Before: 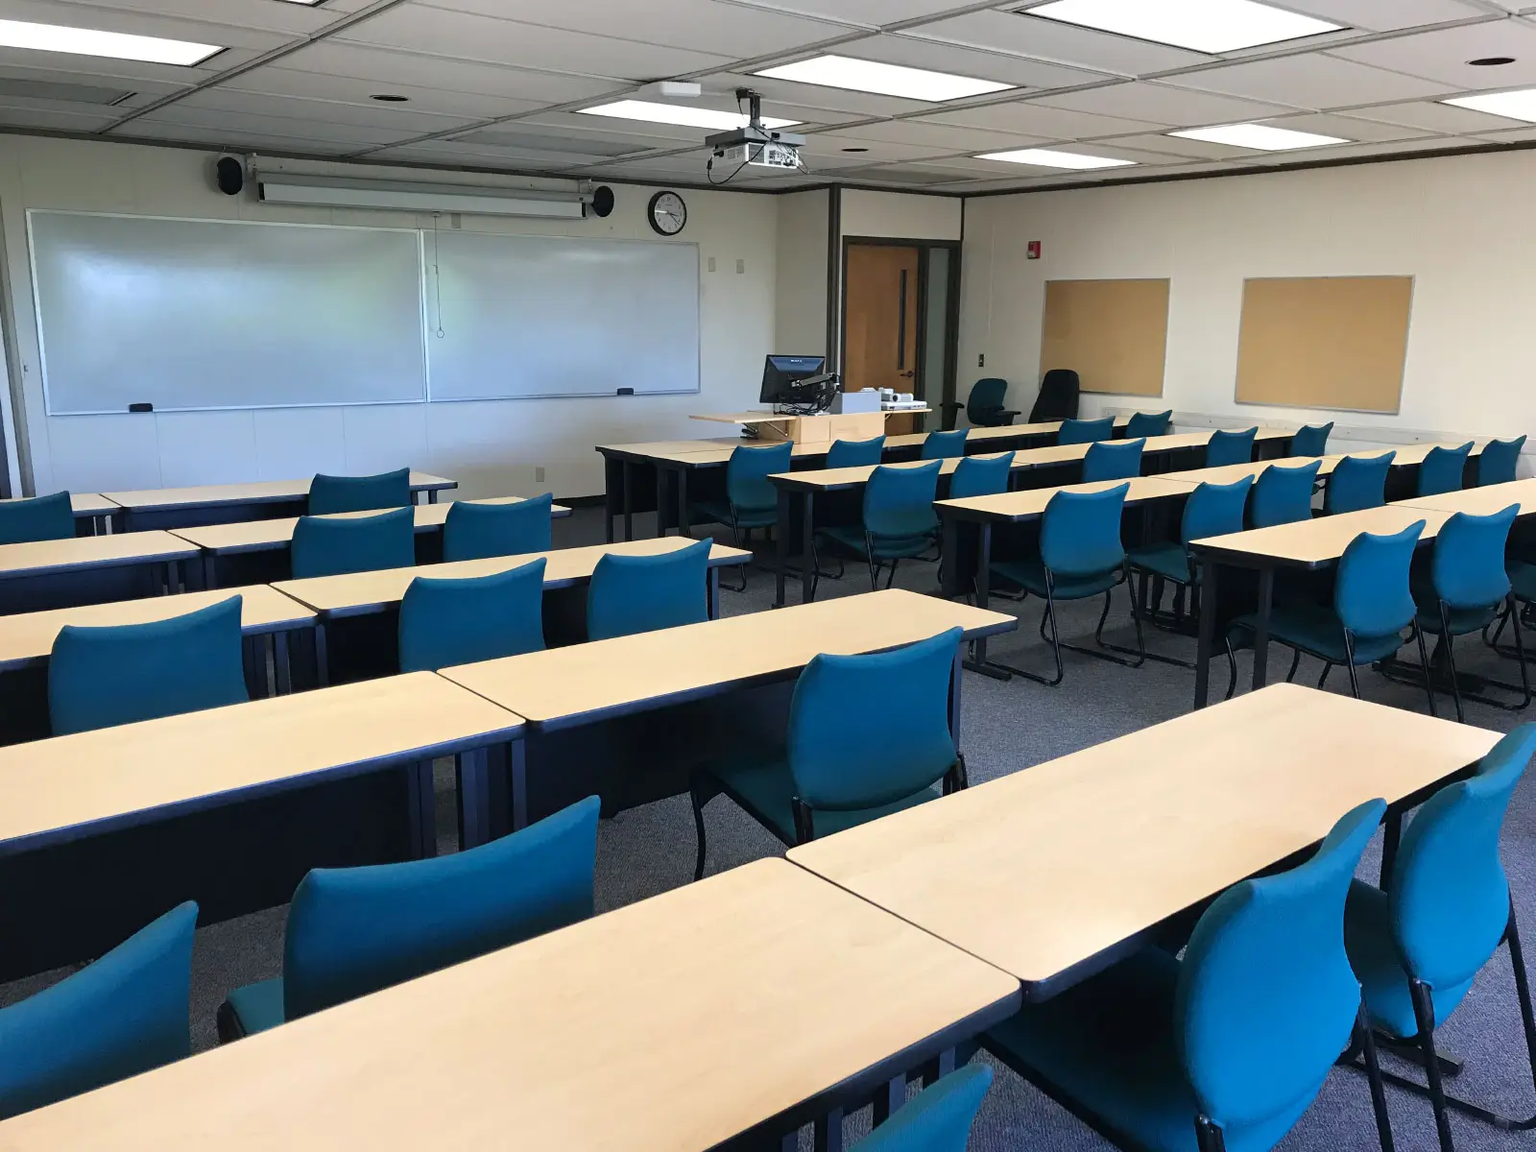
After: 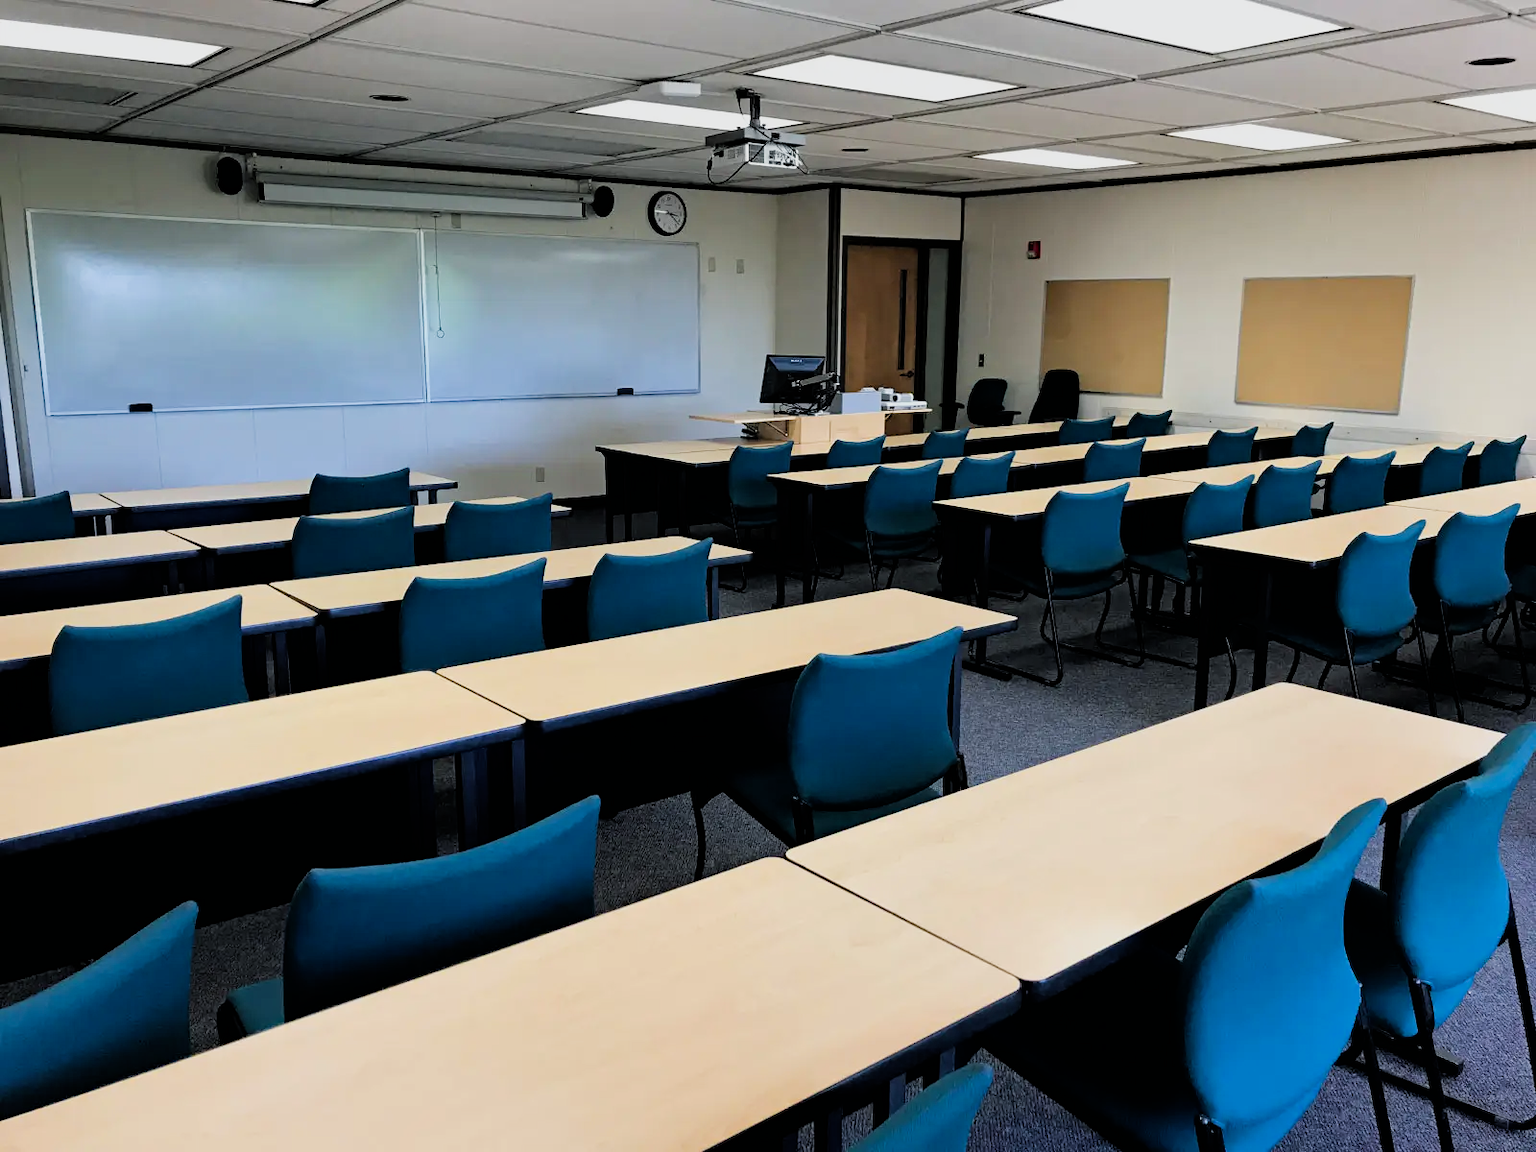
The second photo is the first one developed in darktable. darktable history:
haze removal: compatibility mode true, adaptive false
filmic rgb: black relative exposure -5 EV, white relative exposure 3.55 EV, hardness 3.16, contrast 1.2, highlights saturation mix -49.12%, iterations of high-quality reconstruction 0
